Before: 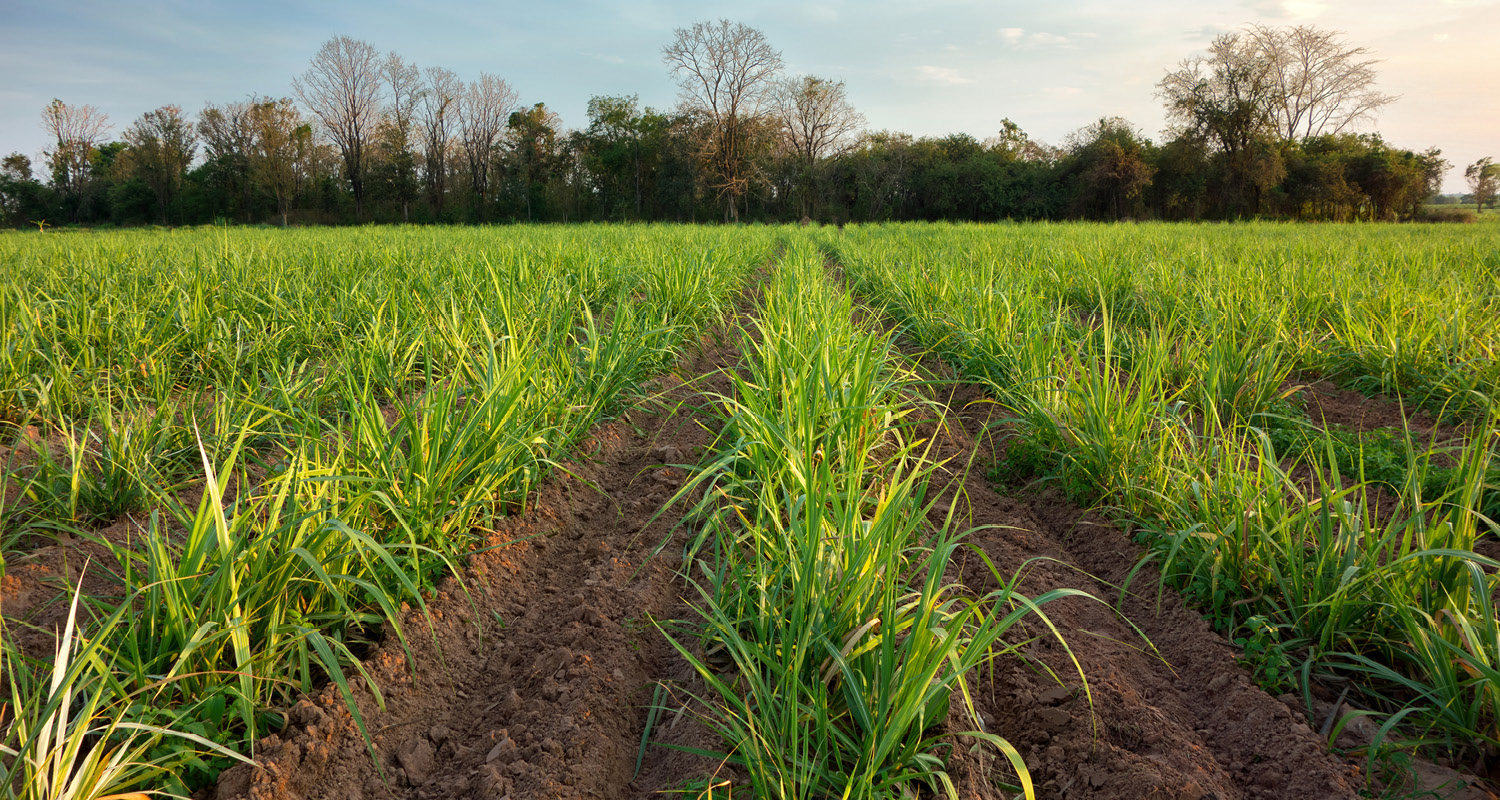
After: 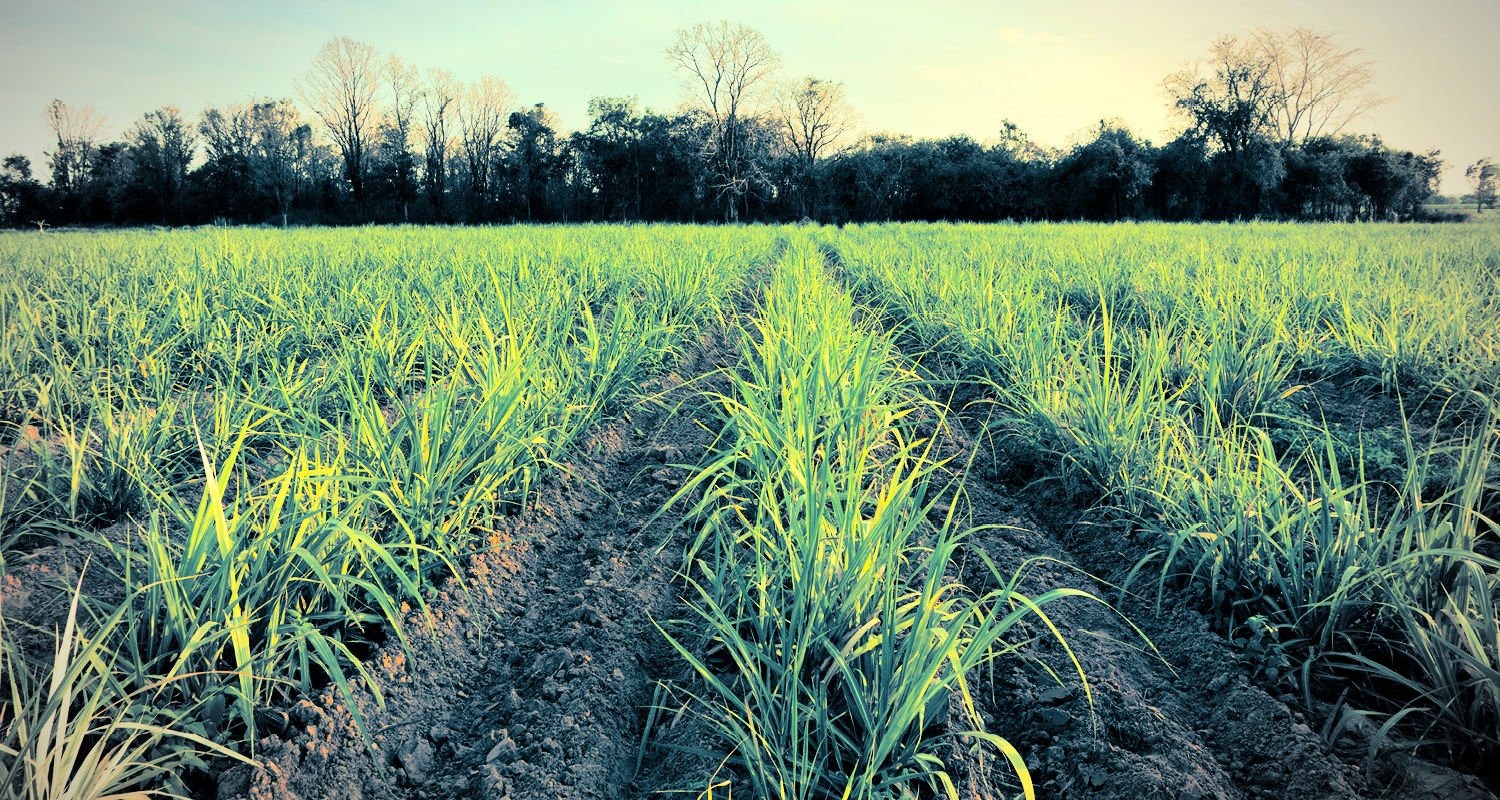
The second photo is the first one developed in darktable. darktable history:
tone curve: curves: ch0 [(0, 0) (0.004, 0) (0.133, 0.071) (0.325, 0.456) (0.832, 0.957) (1, 1)], color space Lab, linked channels, preserve colors none
channel mixer: red [0, 0, 0, 1, 0, 0, 0], green [0 ×4, 1, 0, 0], blue [0, 0, 0, 0.1, 0.1, 0.8, 0]
velvia: on, module defaults
split-toning: shadows › hue 212.4°, balance -70
vignetting: fall-off start 79.43%, saturation -0.649, width/height ratio 1.327, unbound false
